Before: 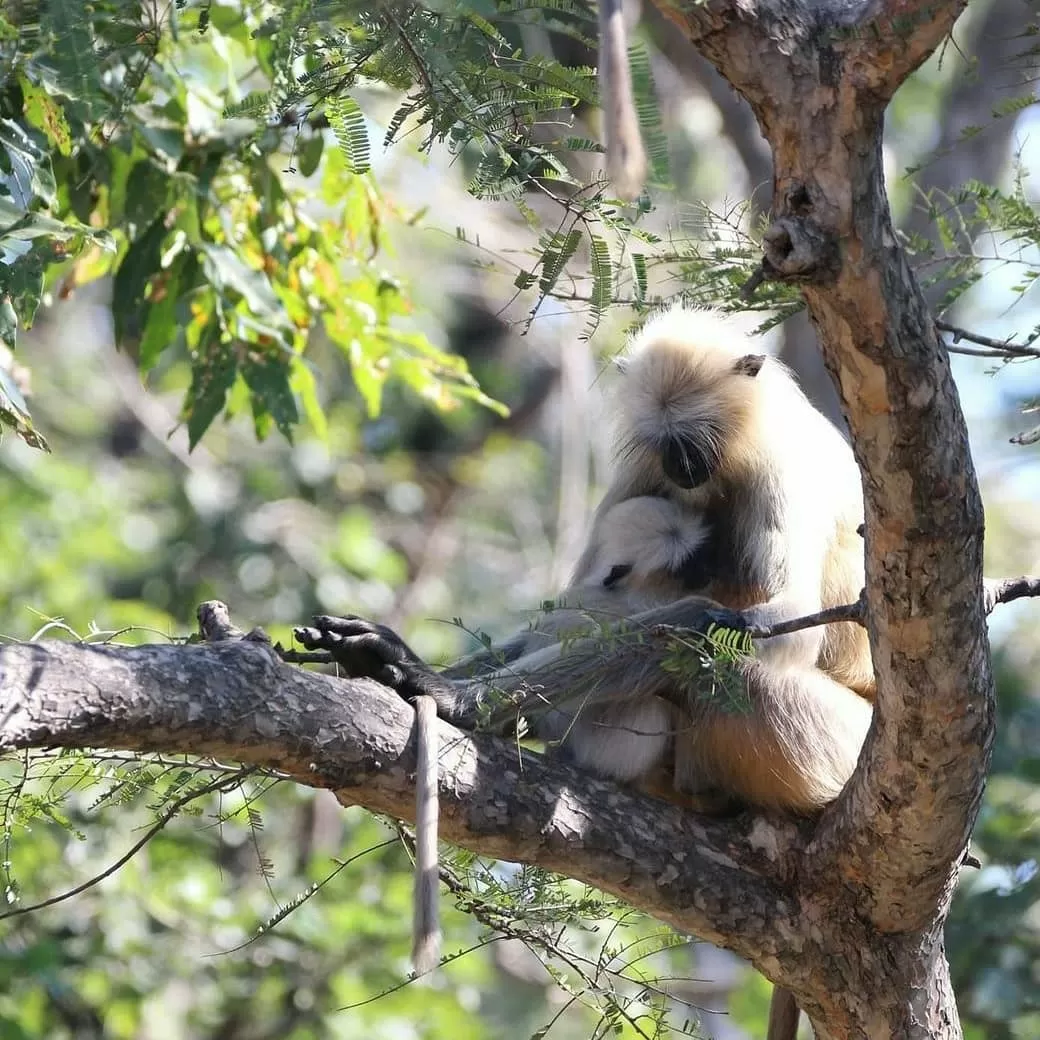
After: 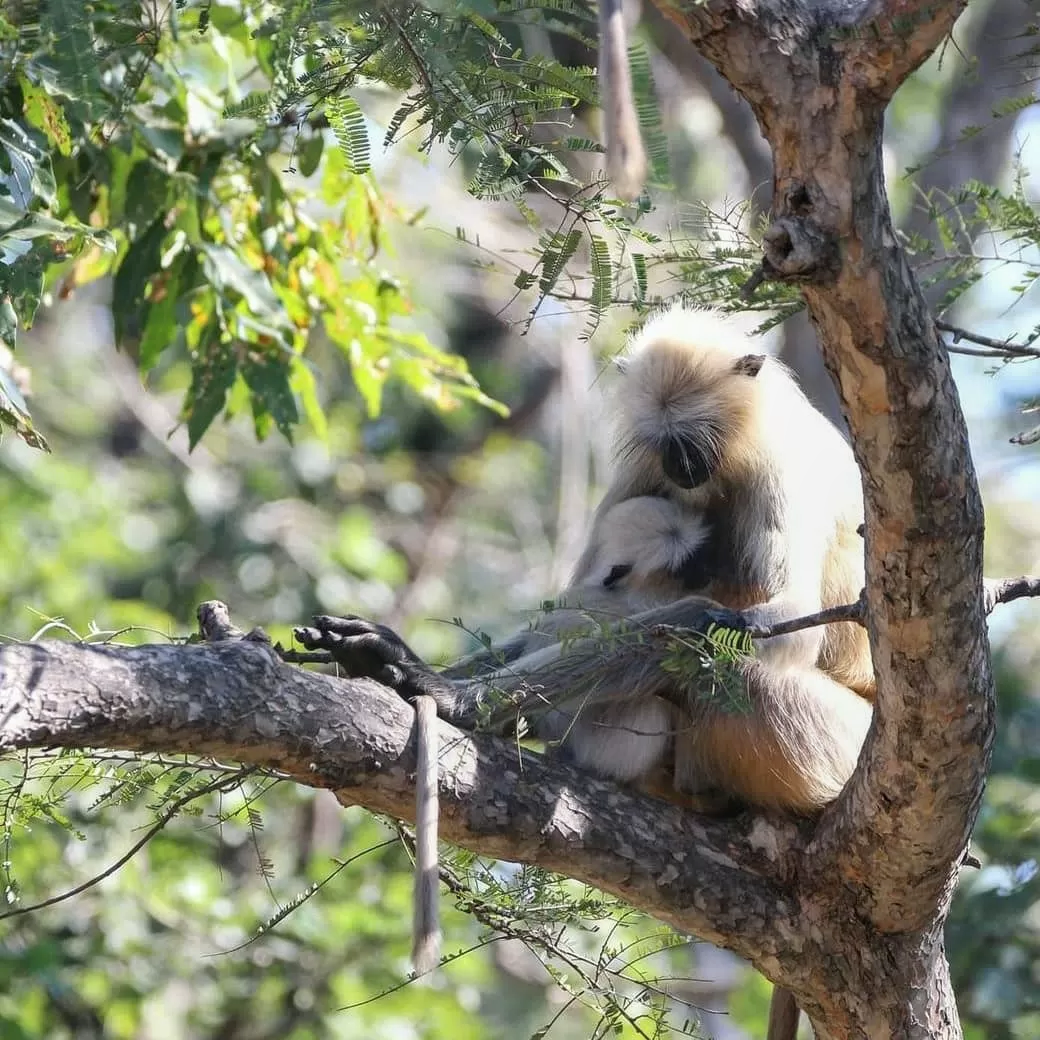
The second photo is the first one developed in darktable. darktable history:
exposure: black level correction 0.001, compensate highlight preservation false
local contrast: detail 110%
